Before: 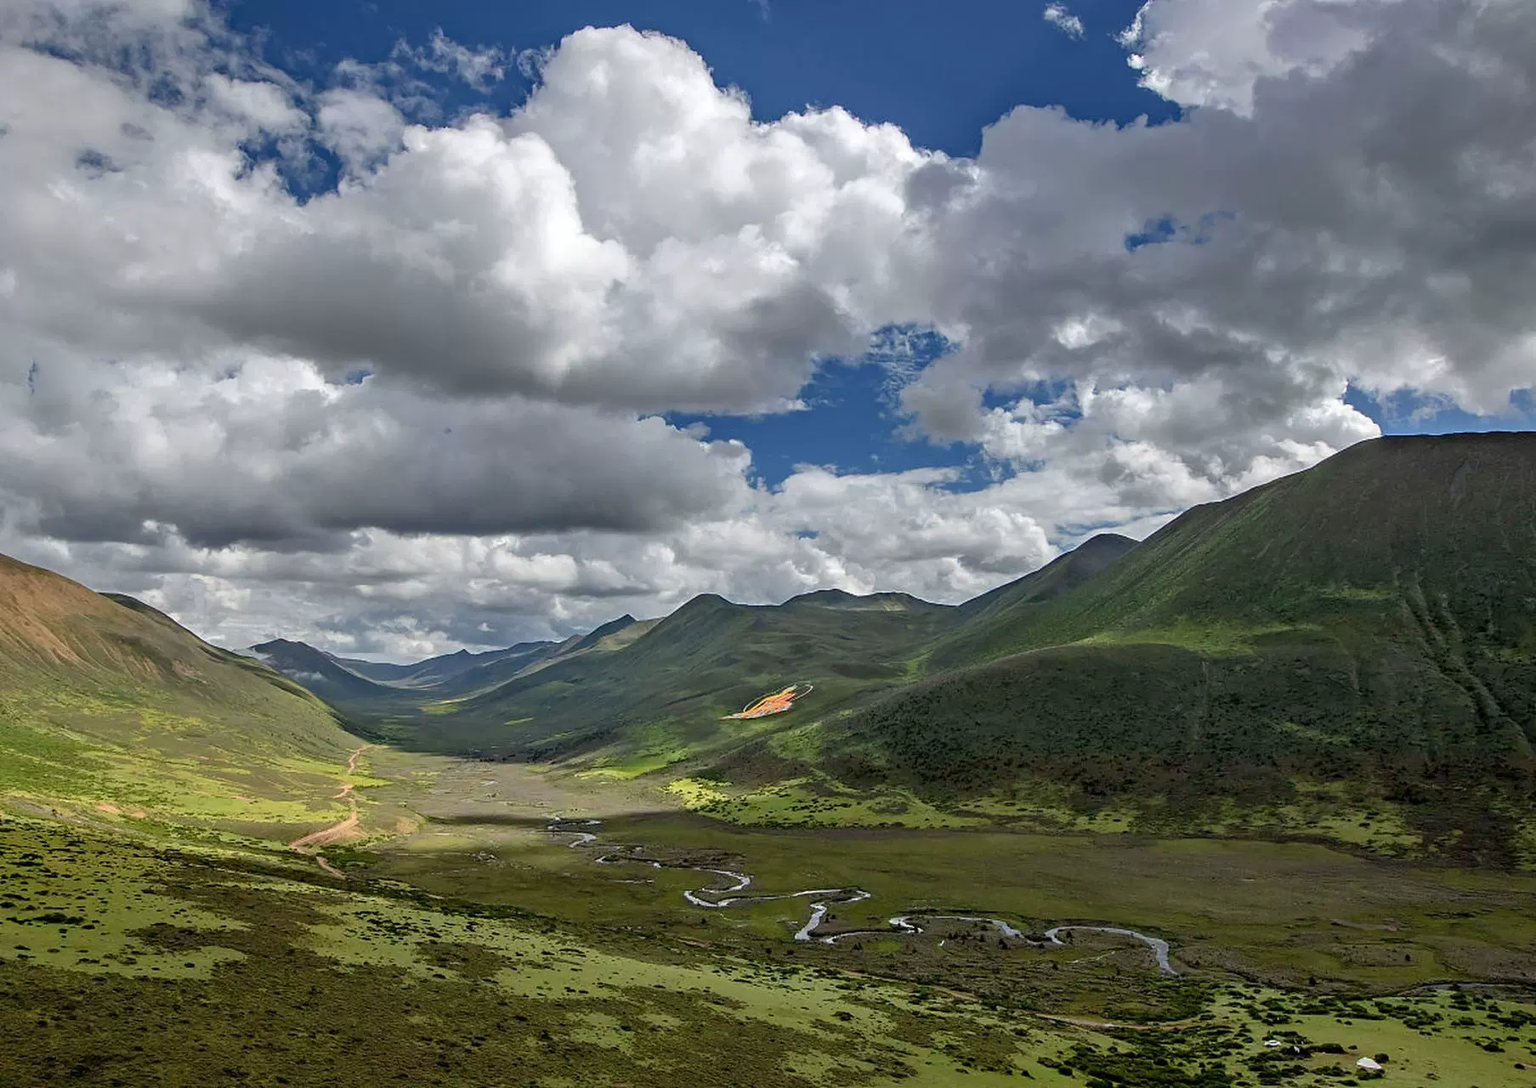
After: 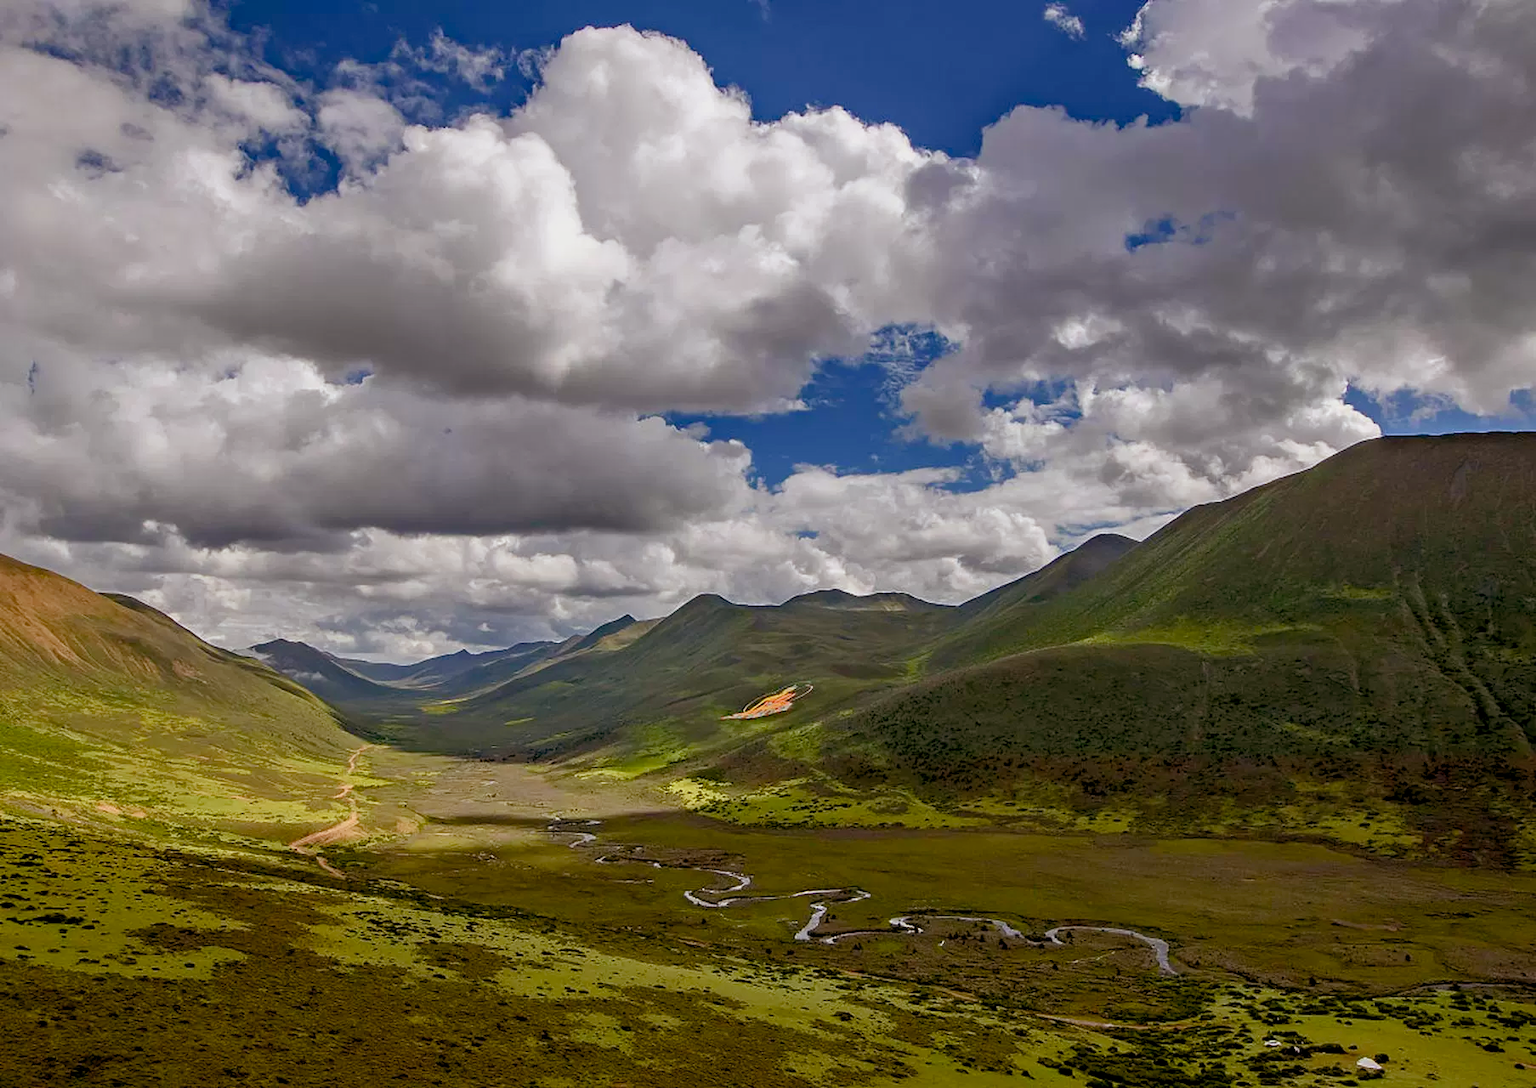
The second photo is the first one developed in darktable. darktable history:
color balance rgb: global offset › luminance -0.5%, perceptual saturation grading › highlights -17.77%, perceptual saturation grading › mid-tones 33.1%, perceptual saturation grading › shadows 50.52%, perceptual brilliance grading › highlights 10.8%, perceptual brilliance grading › shadows -10.8%, global vibrance 24.22%, contrast -25%
color contrast: green-magenta contrast 0.84, blue-yellow contrast 0.86
rgb levels: mode RGB, independent channels, levels [[0, 0.5, 1], [0, 0.521, 1], [0, 0.536, 1]]
